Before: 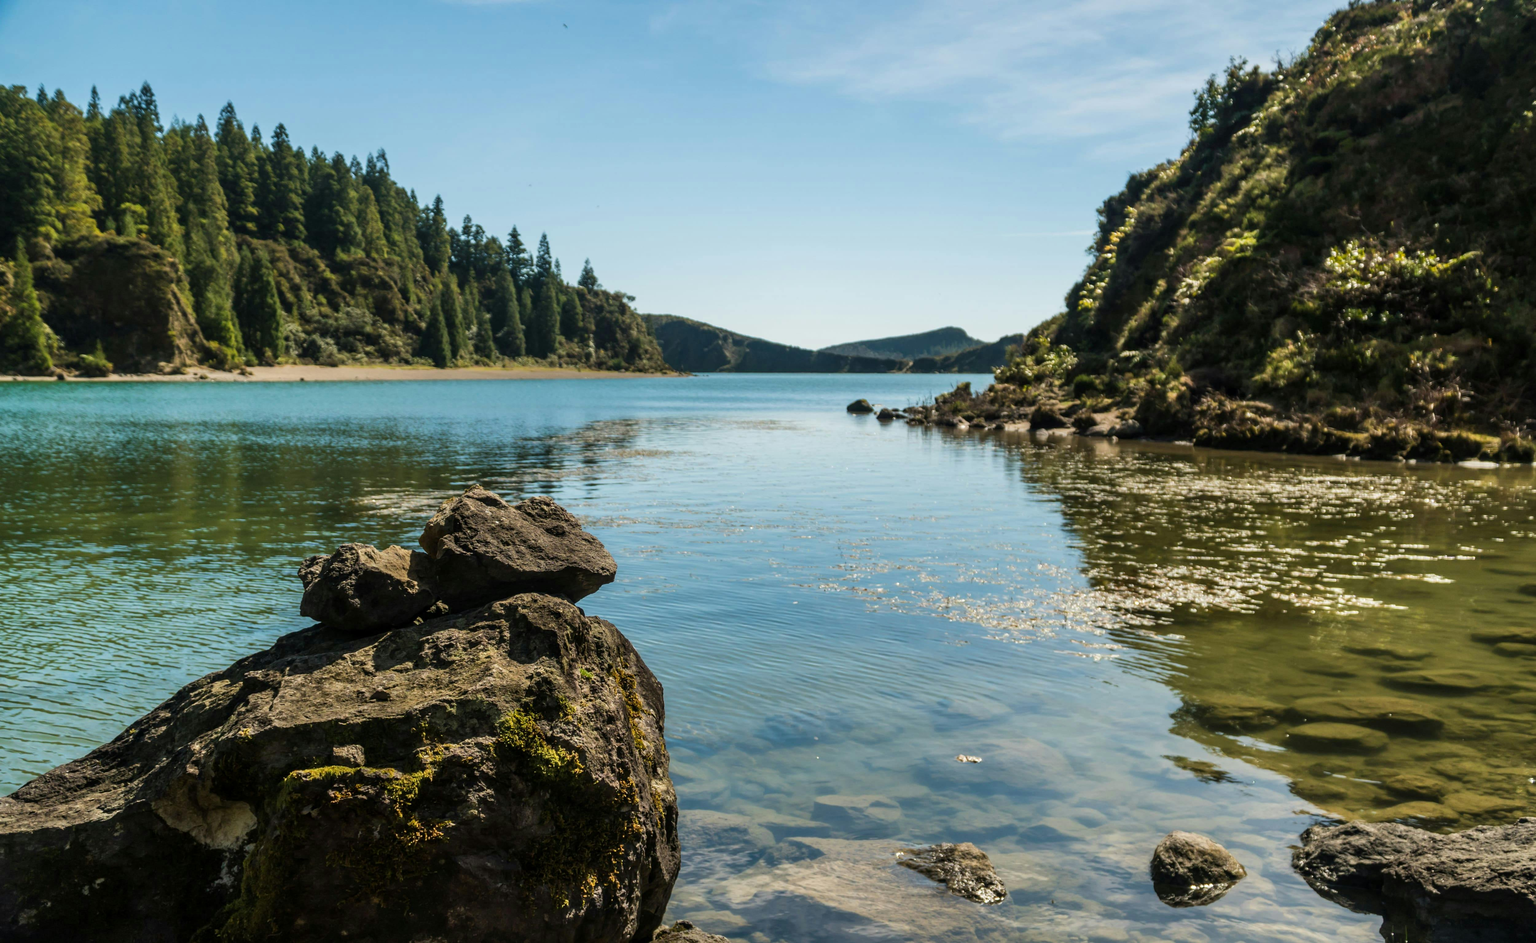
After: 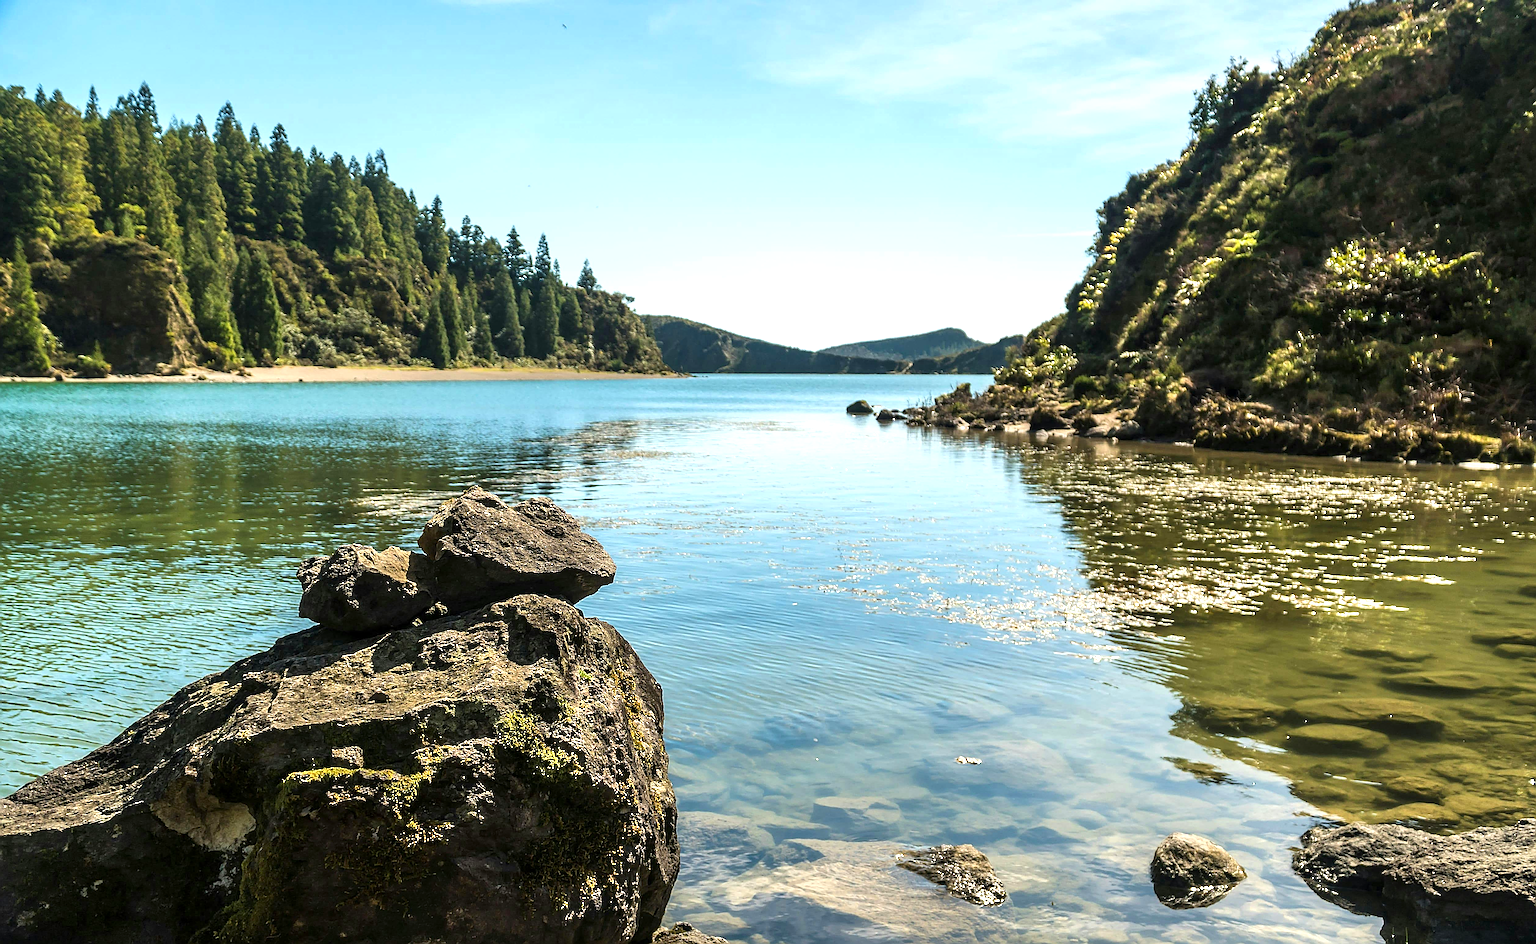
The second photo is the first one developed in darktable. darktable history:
crop: left 0.146%
sharpen: amount 1.999
exposure: exposure 0.804 EV, compensate highlight preservation false
